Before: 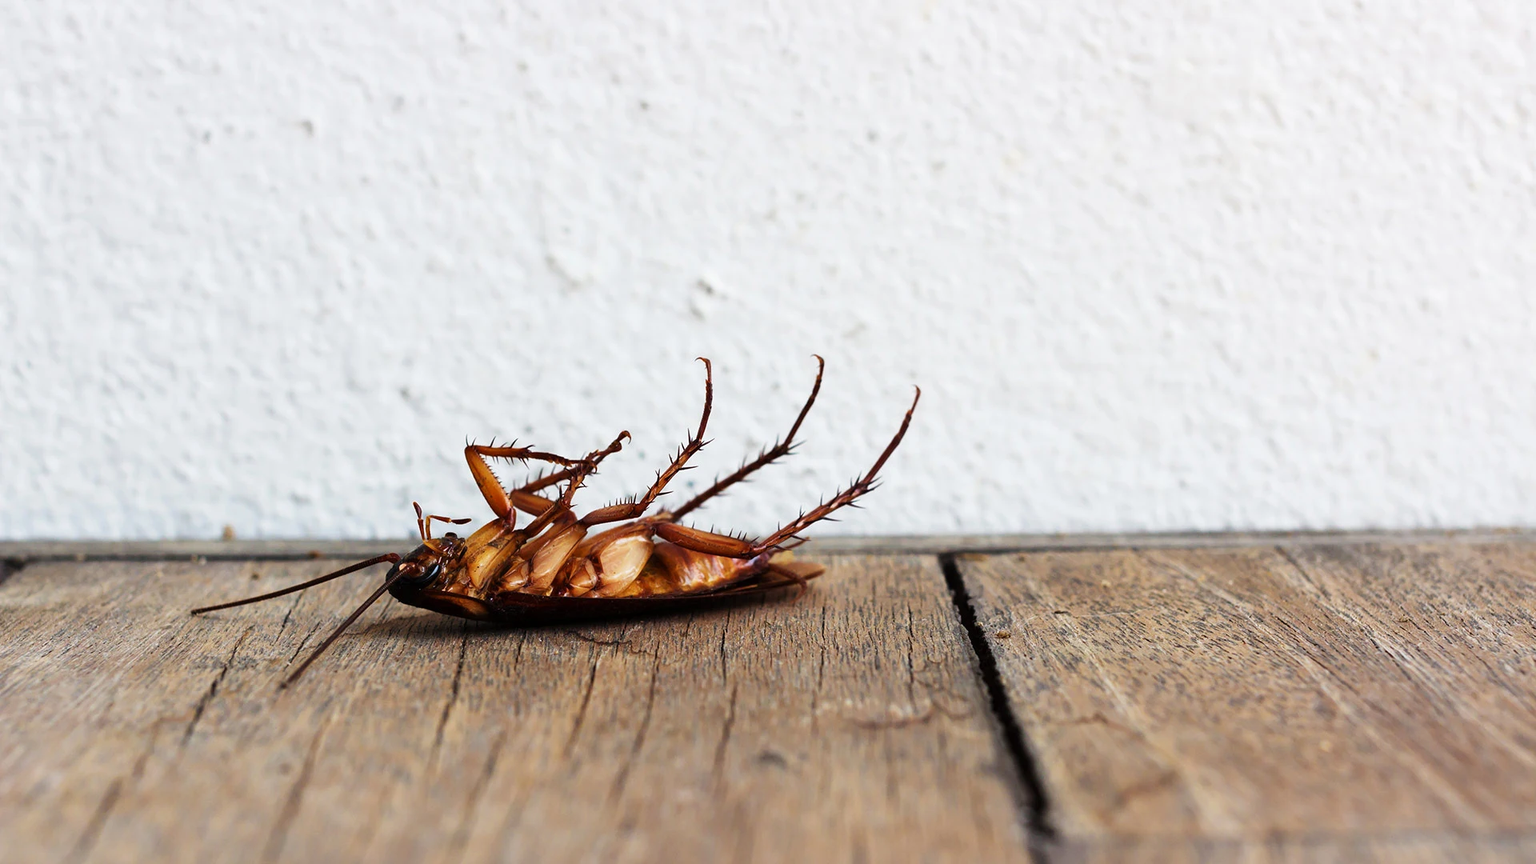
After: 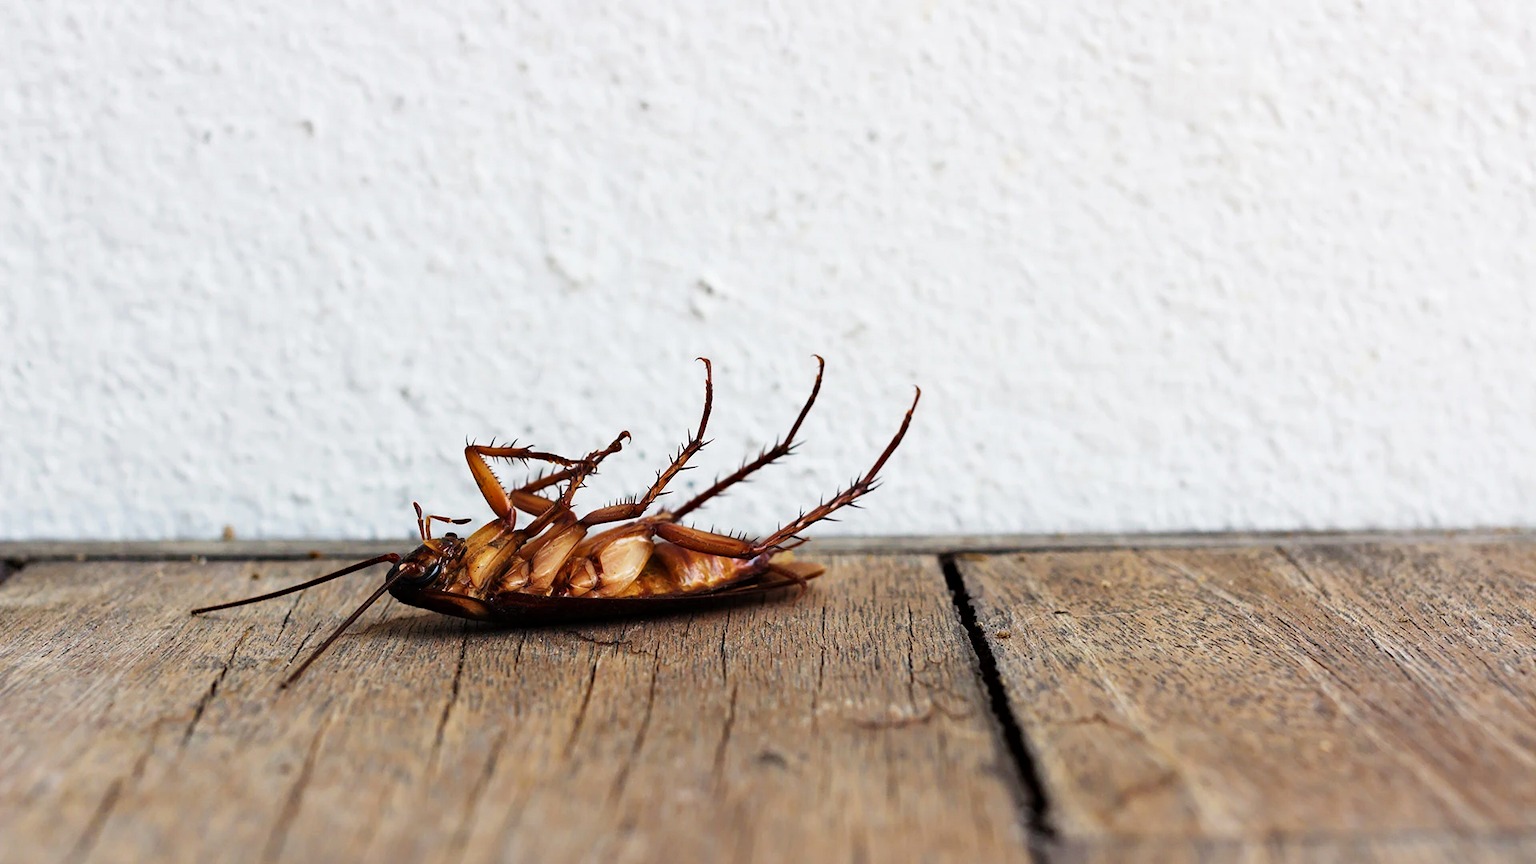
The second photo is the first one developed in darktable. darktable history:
haze removal: adaptive false
contrast brightness saturation: saturation -0.054
